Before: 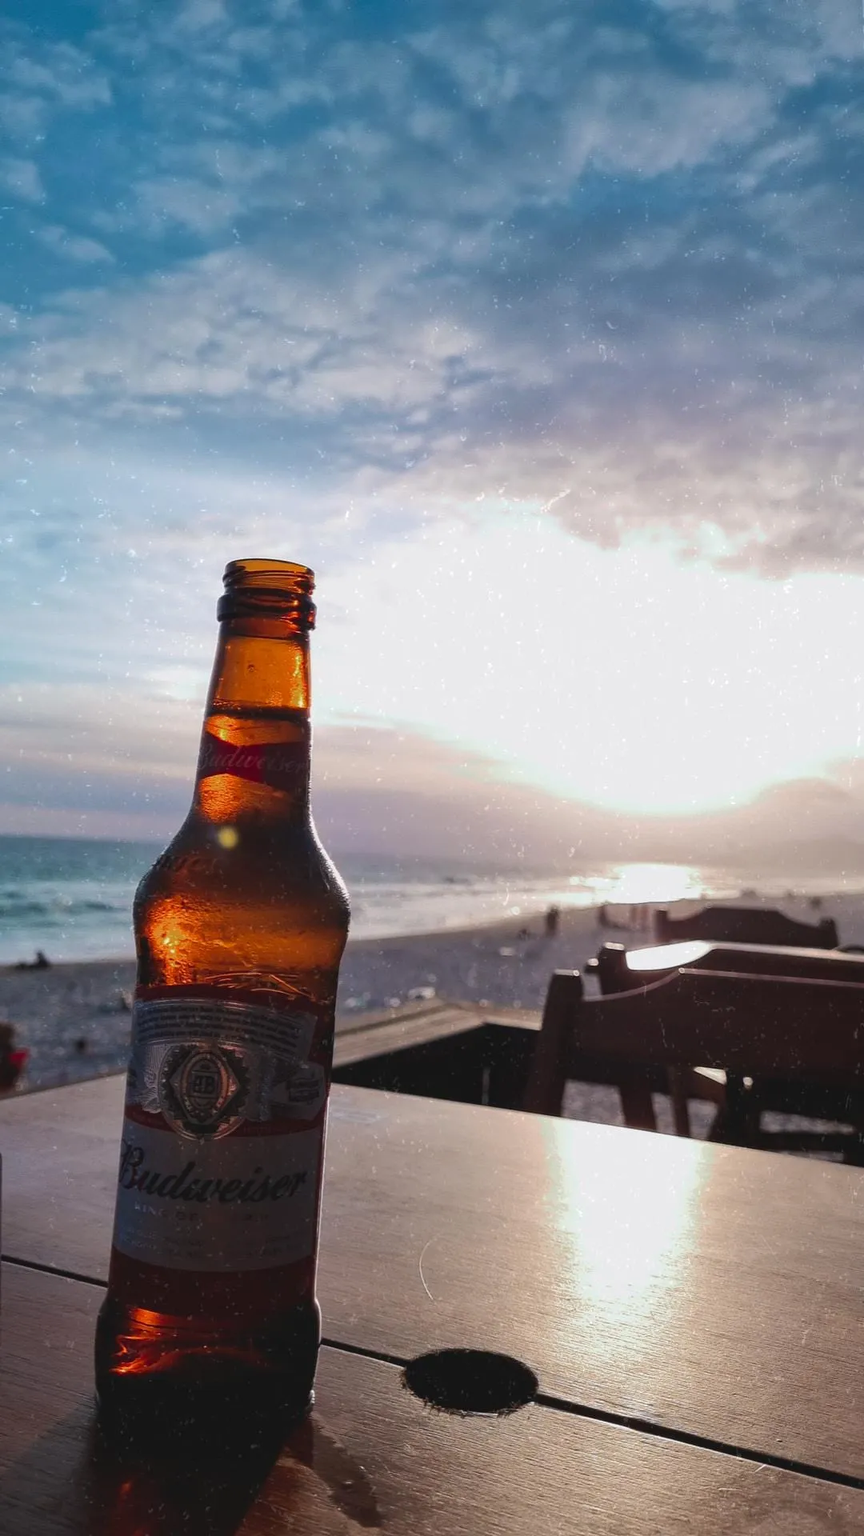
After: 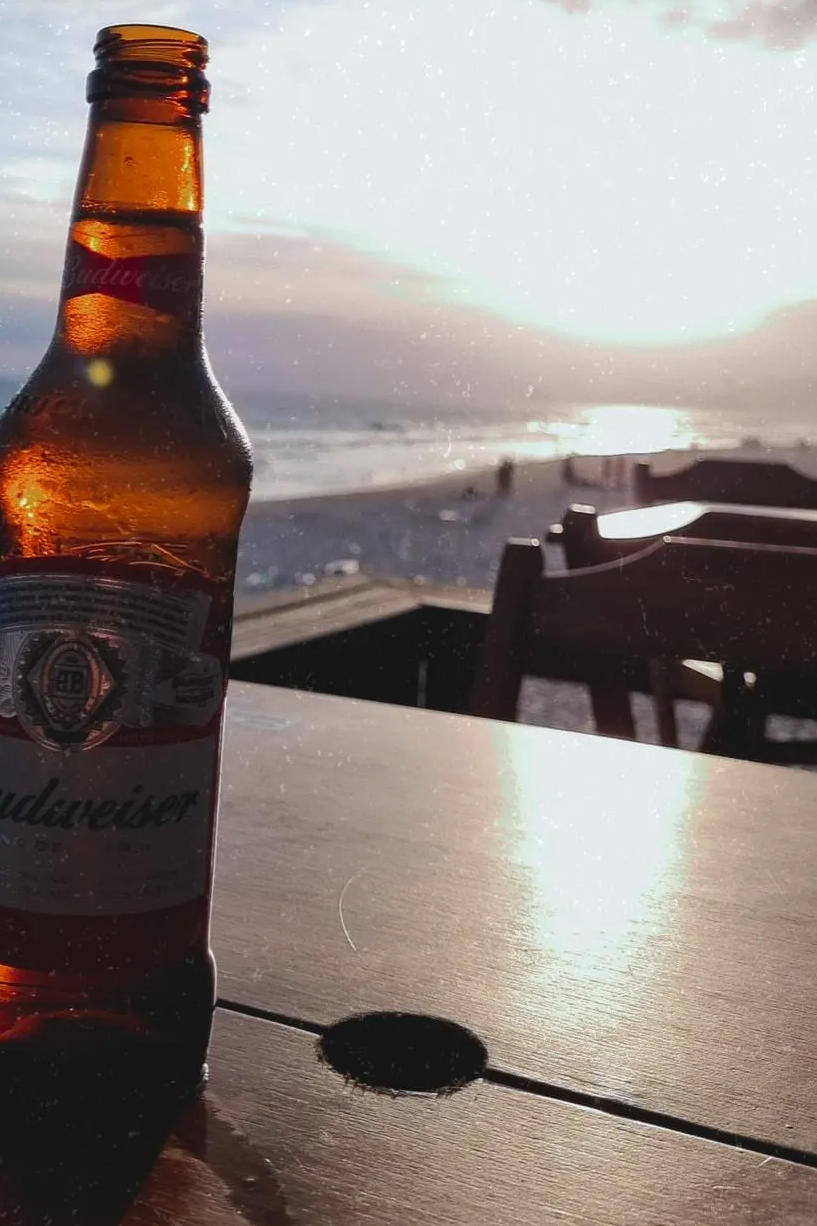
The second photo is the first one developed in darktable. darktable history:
white balance: red 0.978, blue 0.999
crop and rotate: left 17.299%, top 35.115%, right 7.015%, bottom 1.024%
